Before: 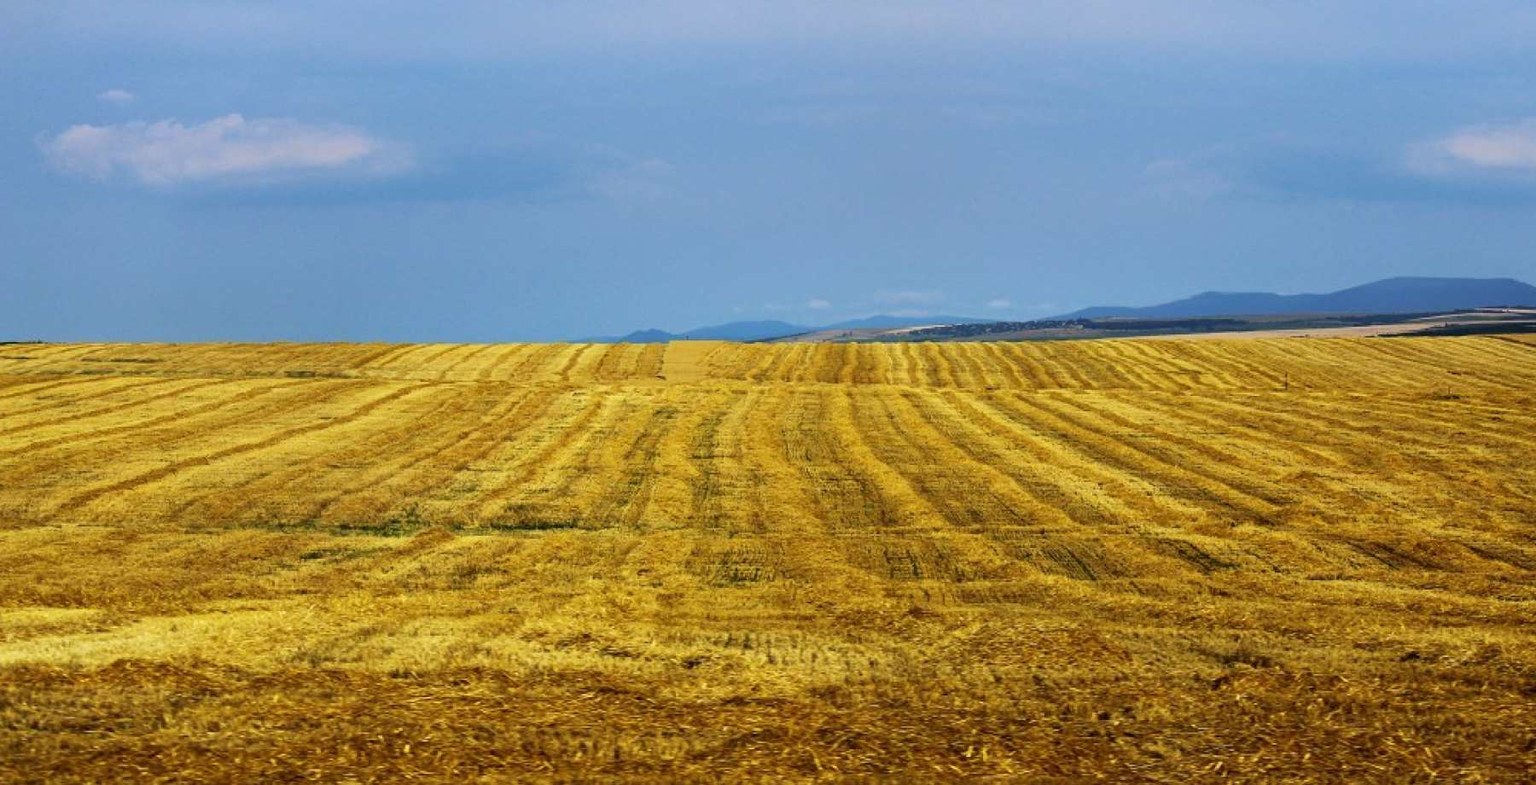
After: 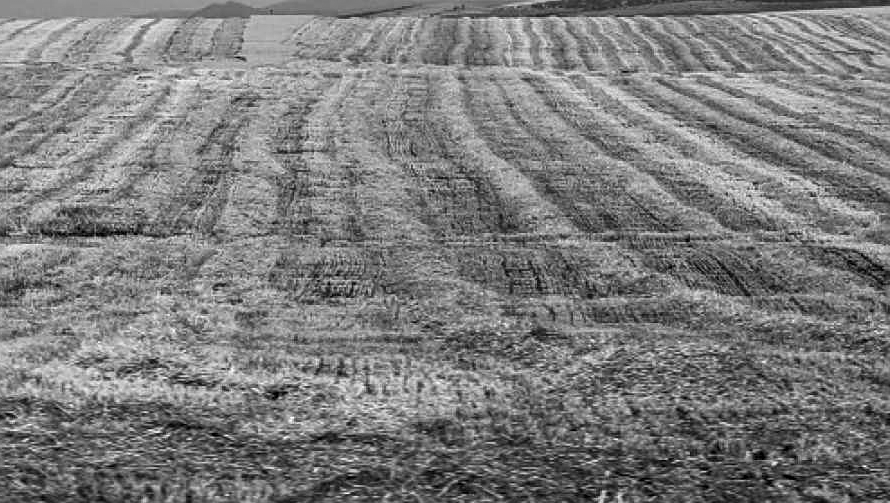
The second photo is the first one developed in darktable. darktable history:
rgb levels: mode RGB, independent channels, levels [[0, 0.5, 1], [0, 0.521, 1], [0, 0.536, 1]]
local contrast: on, module defaults
monochrome: on, module defaults
sharpen: on, module defaults
crop: left 29.672%, top 41.786%, right 20.851%, bottom 3.487%
